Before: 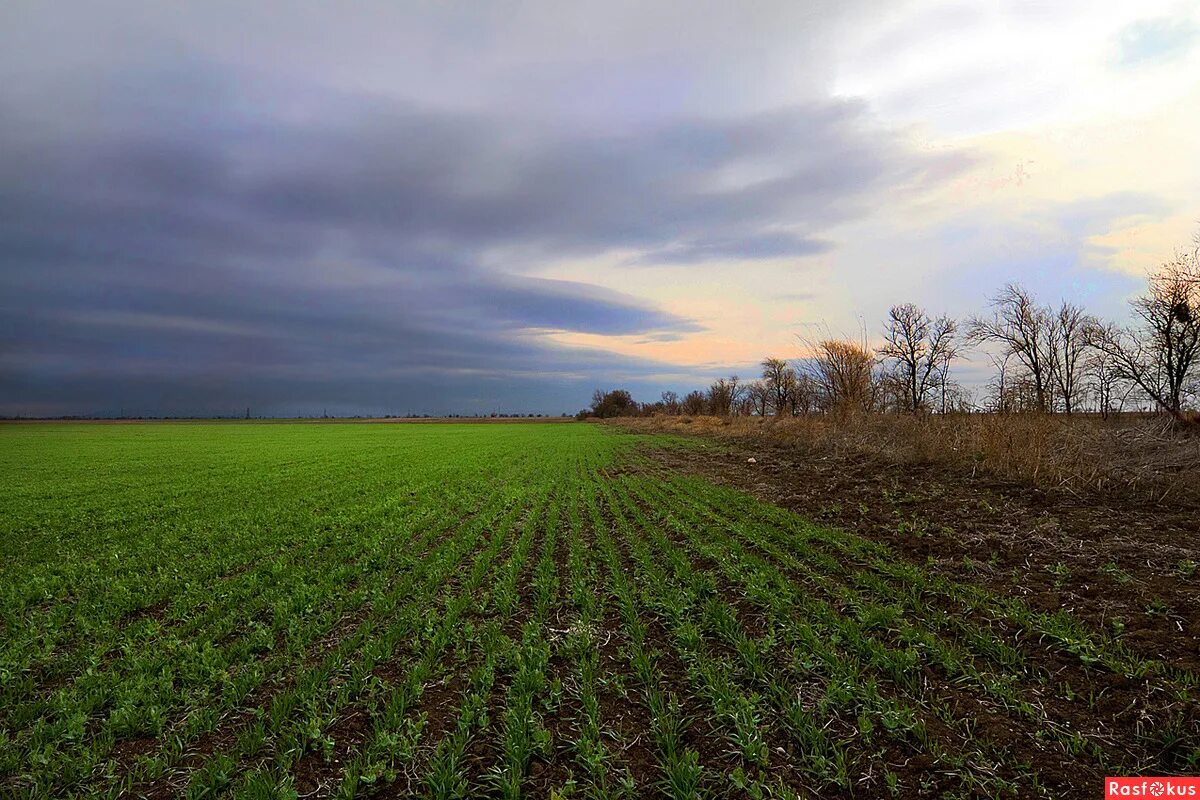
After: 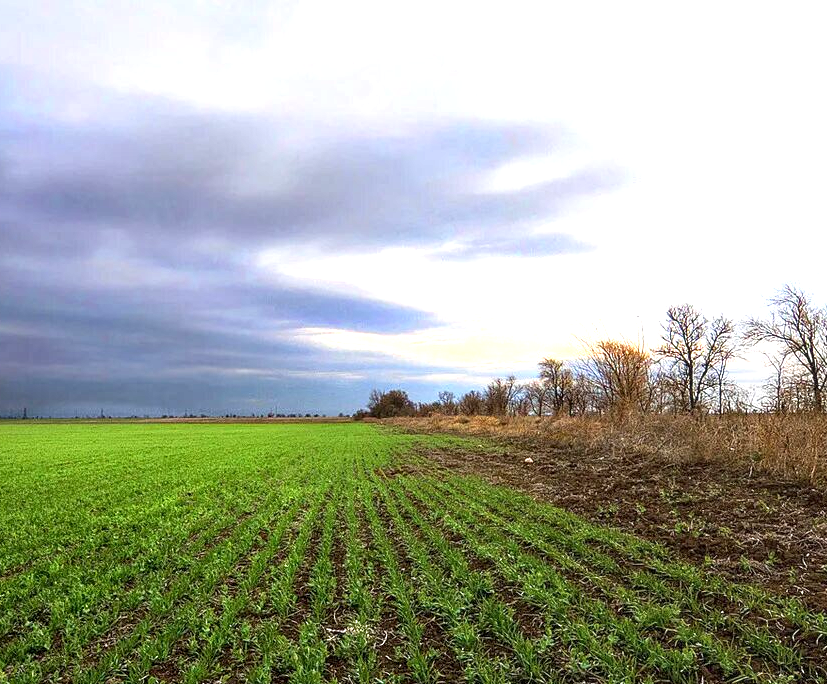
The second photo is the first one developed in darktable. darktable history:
local contrast: detail 130%
exposure: black level correction 0, exposure 1.106 EV, compensate exposure bias true, compensate highlight preservation false
crop: left 18.651%, right 12.413%, bottom 14.46%
